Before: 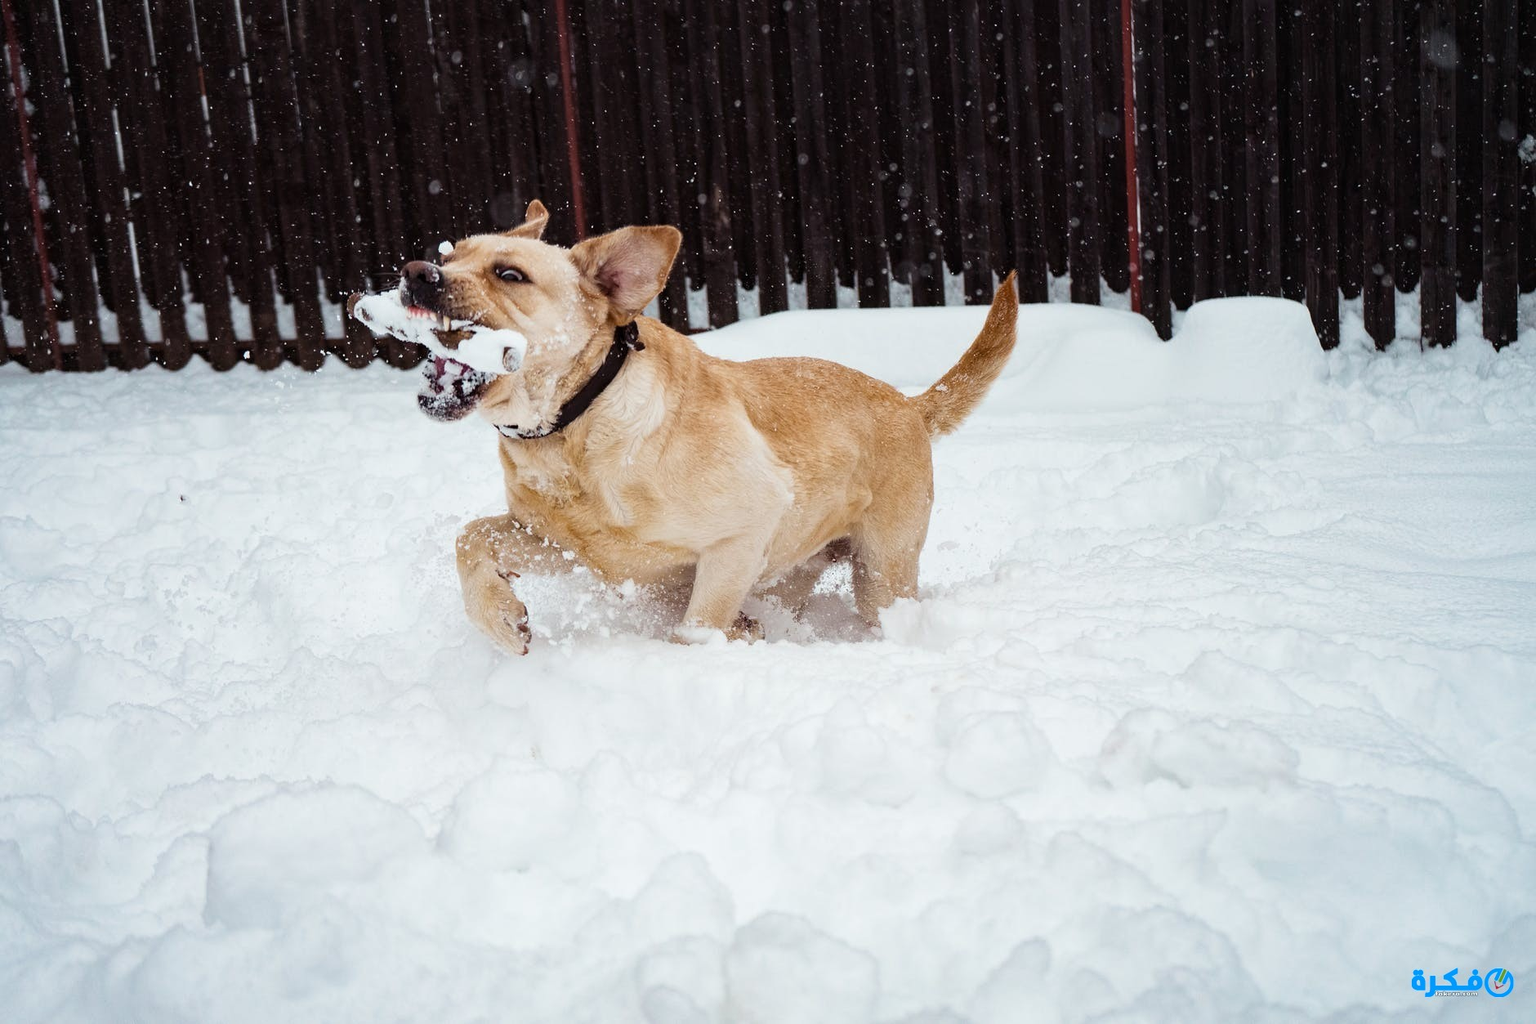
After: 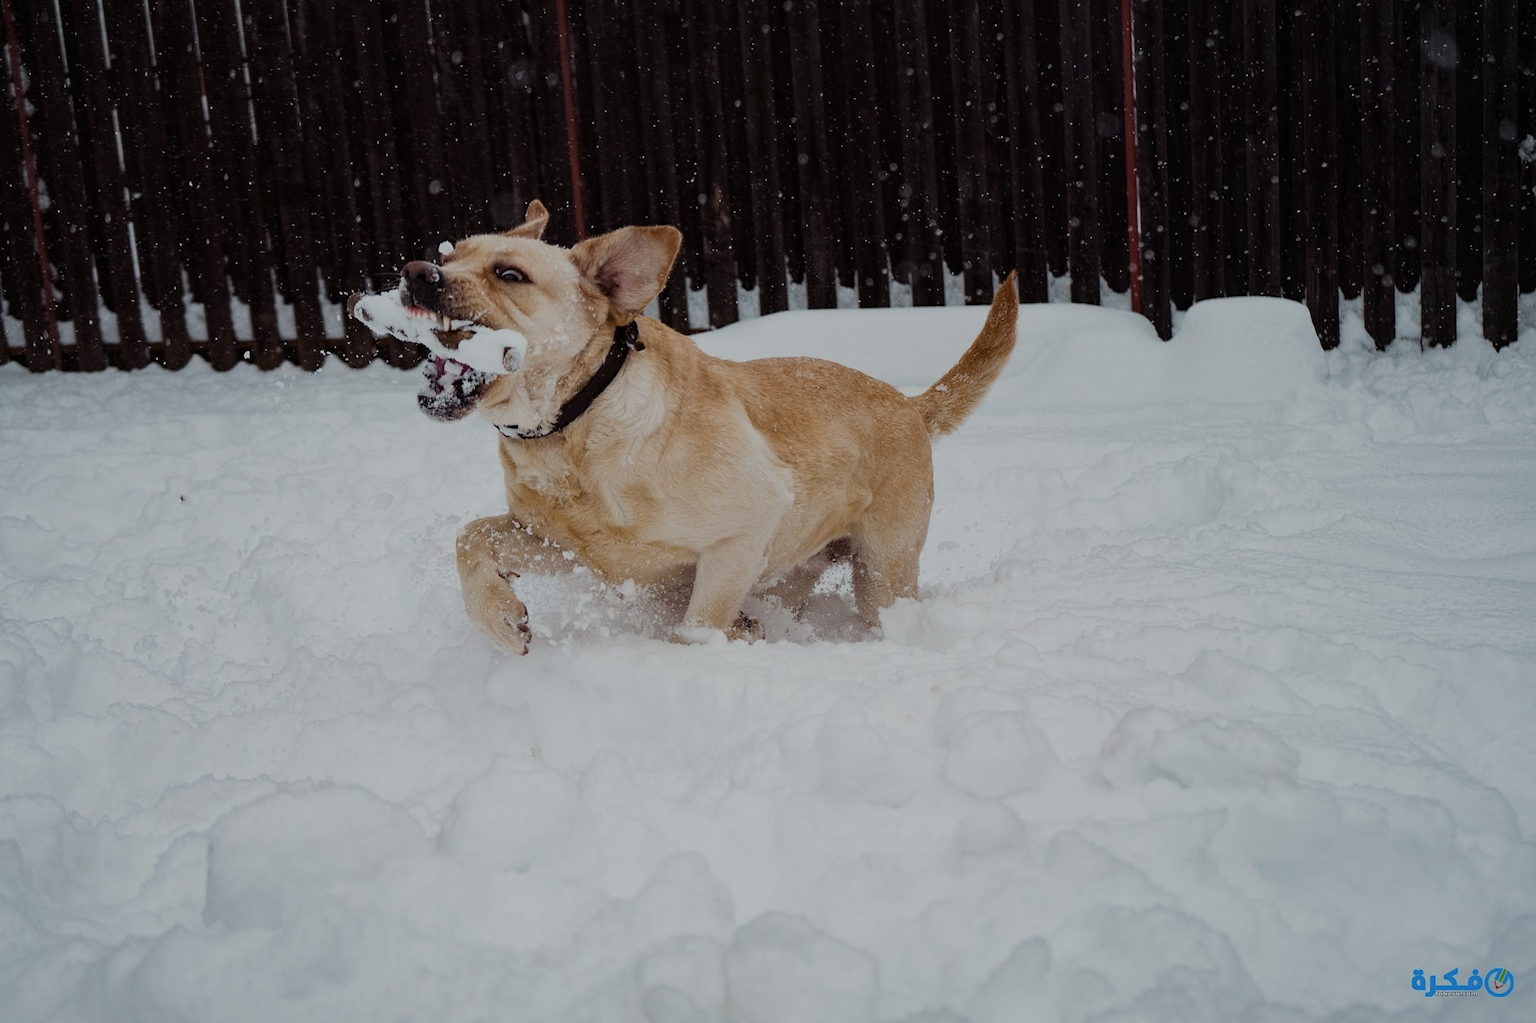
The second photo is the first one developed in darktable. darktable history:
contrast brightness saturation: saturation -0.058
exposure: exposure -0.897 EV, compensate highlight preservation false
